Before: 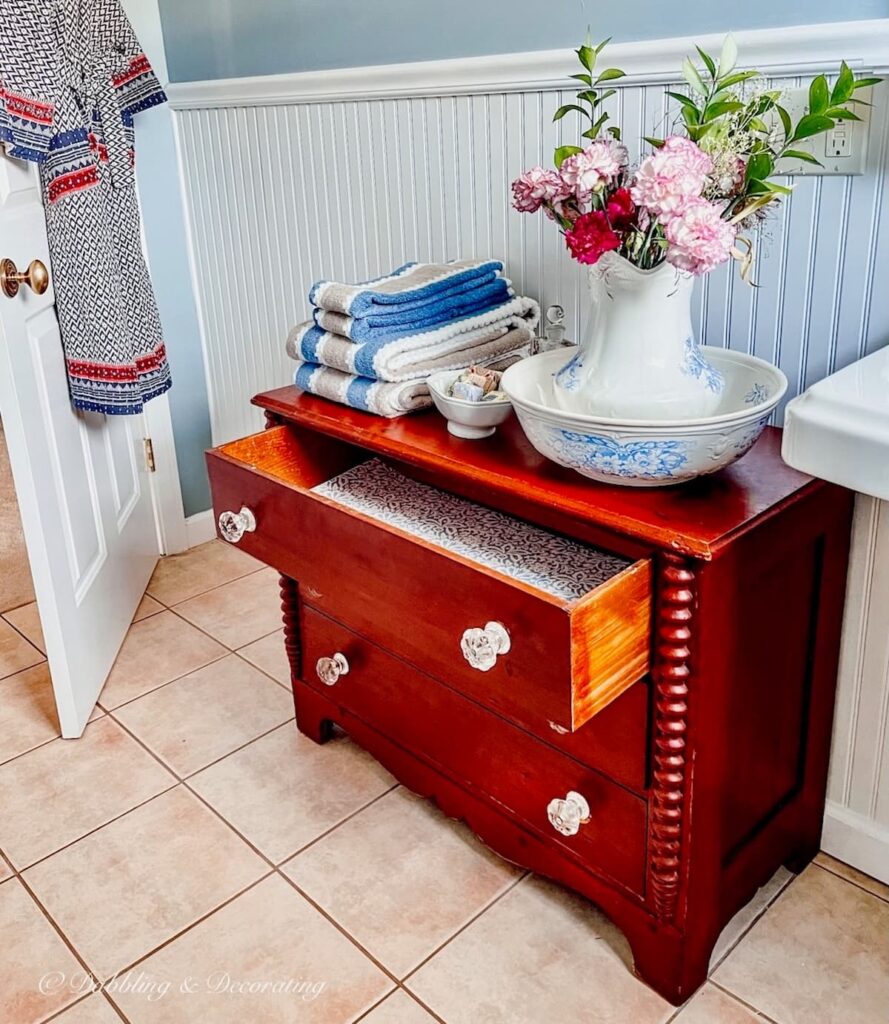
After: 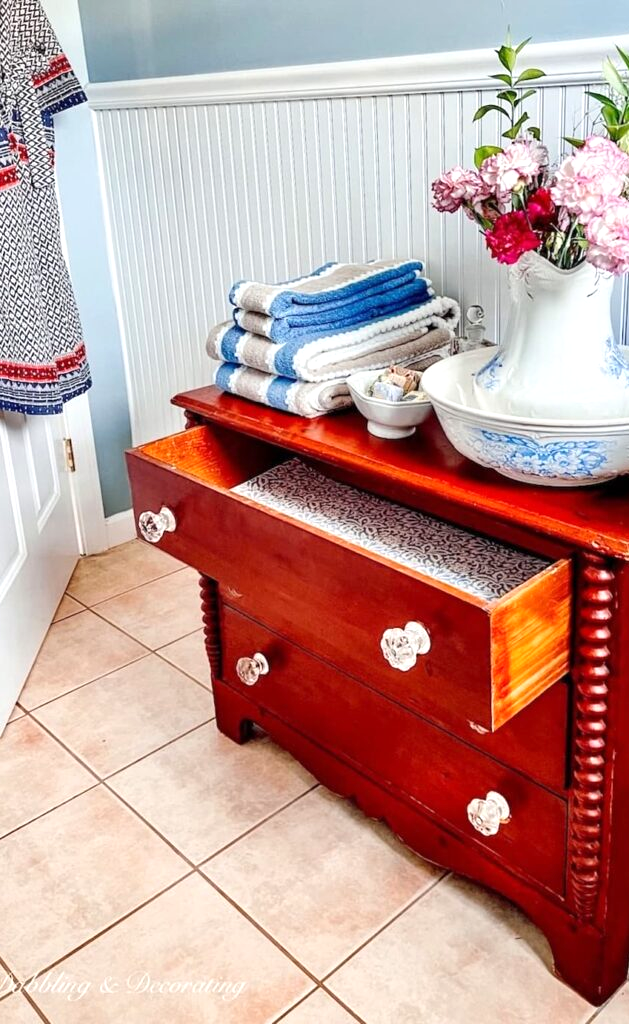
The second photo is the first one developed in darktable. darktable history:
crop and rotate: left 9.061%, right 20.142%
exposure: exposure 0.4 EV, compensate highlight preservation false
